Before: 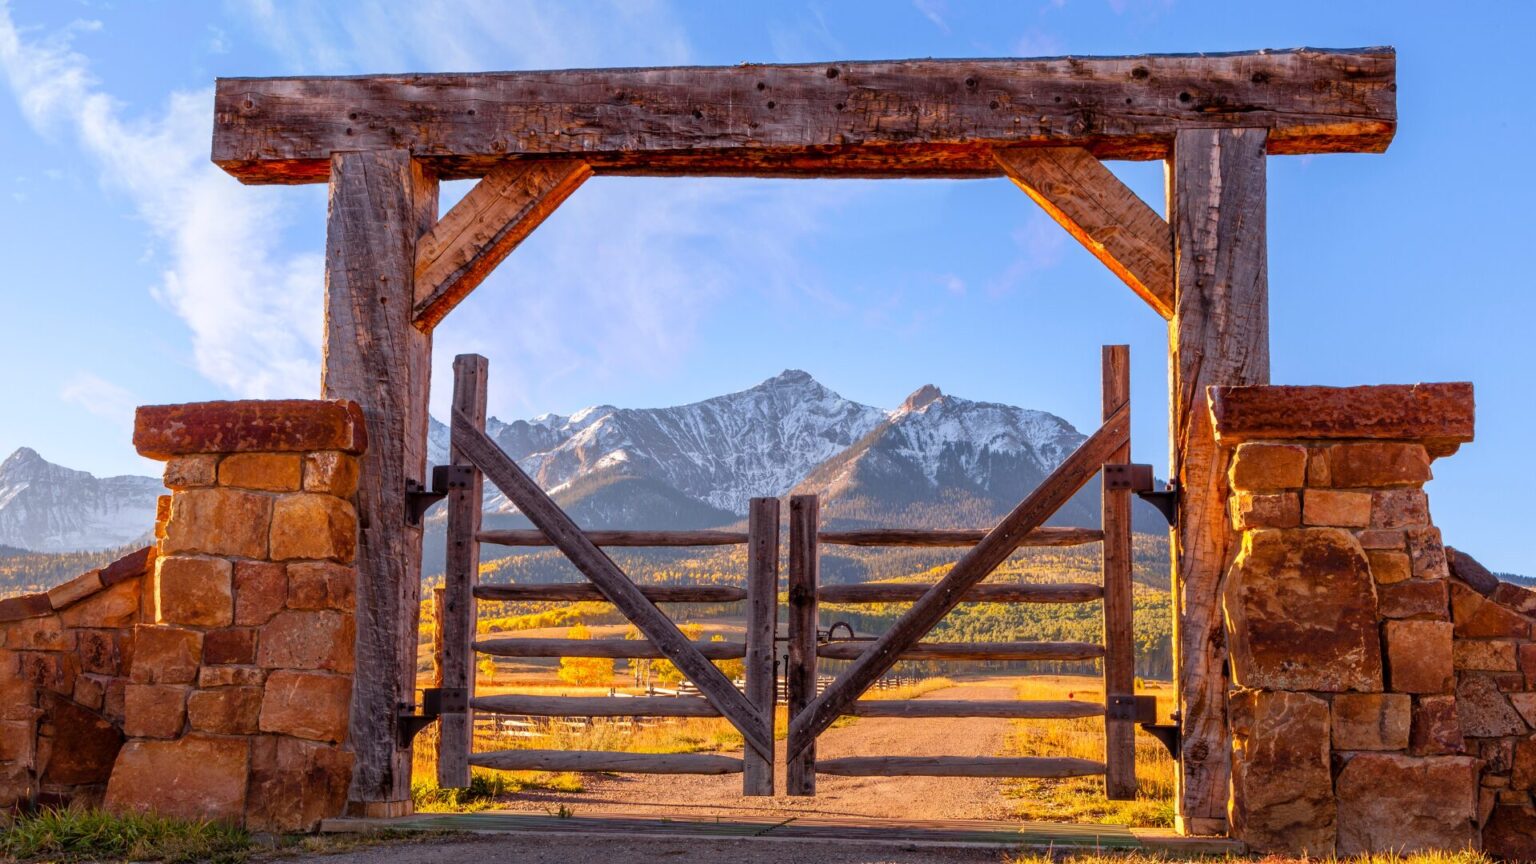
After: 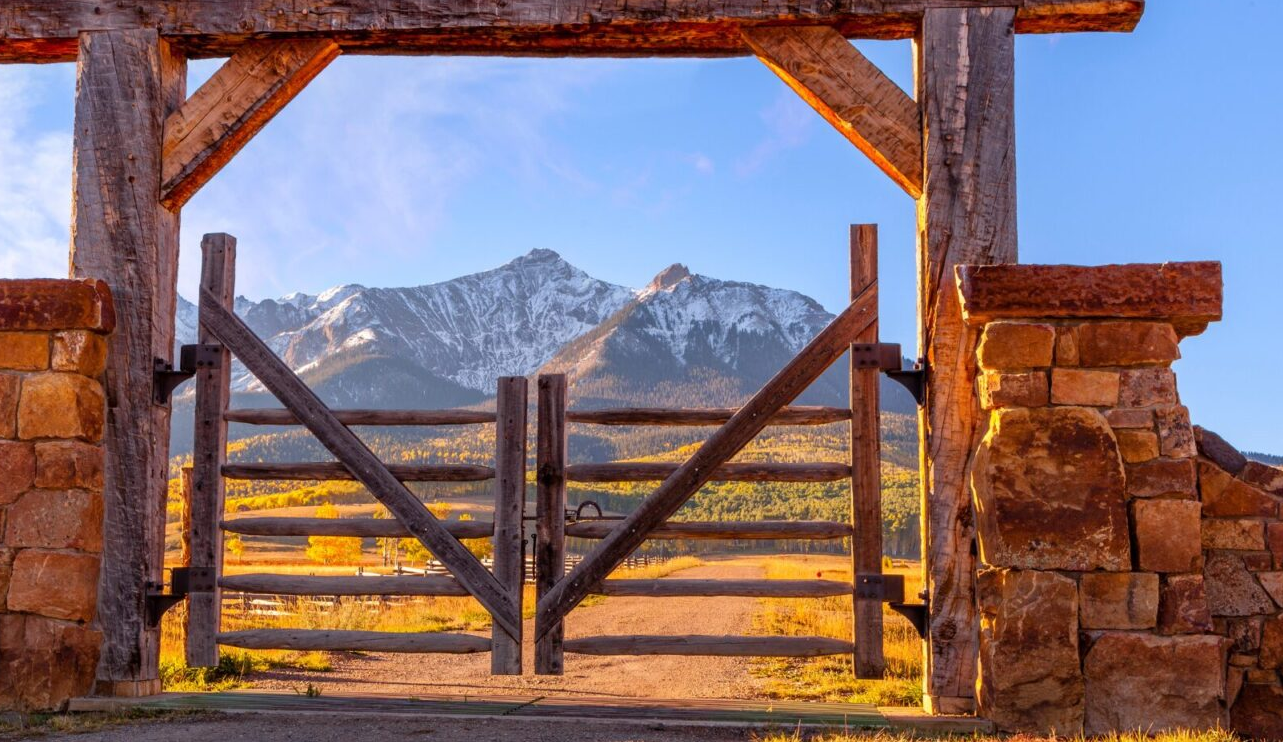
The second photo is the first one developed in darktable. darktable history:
crop: left 16.428%, top 14.056%
